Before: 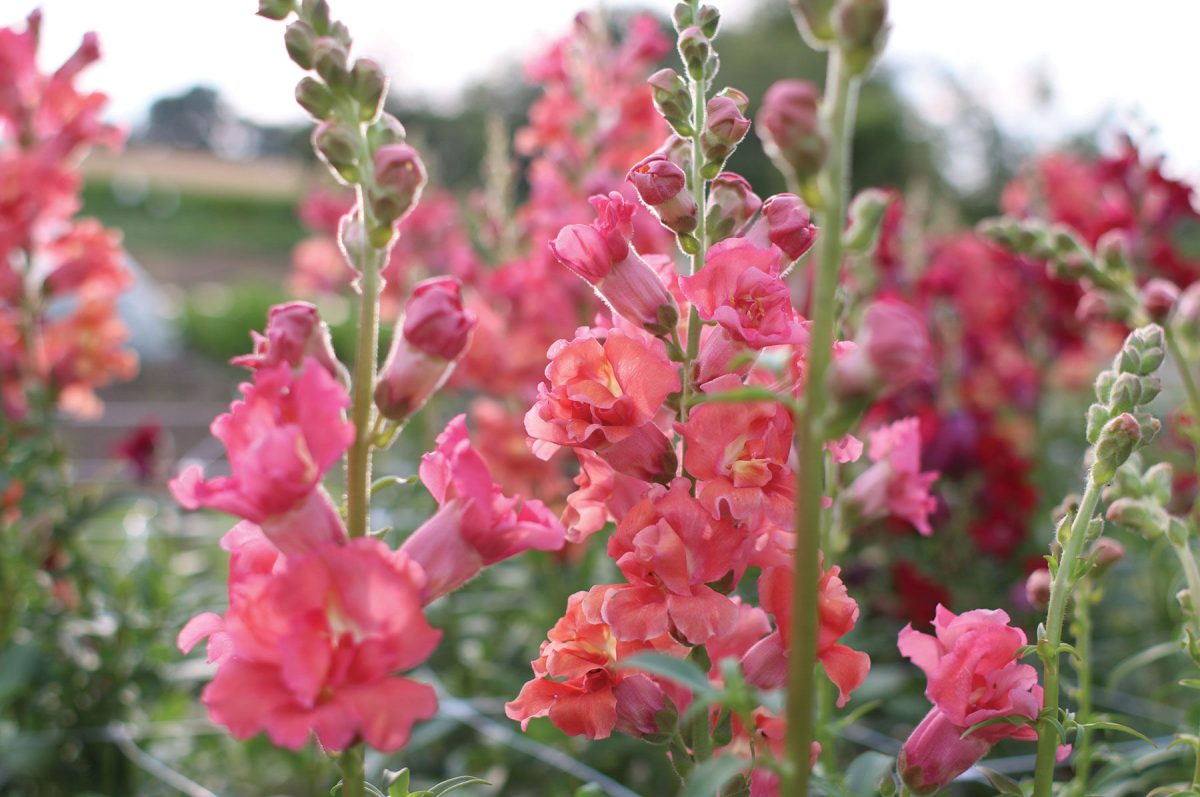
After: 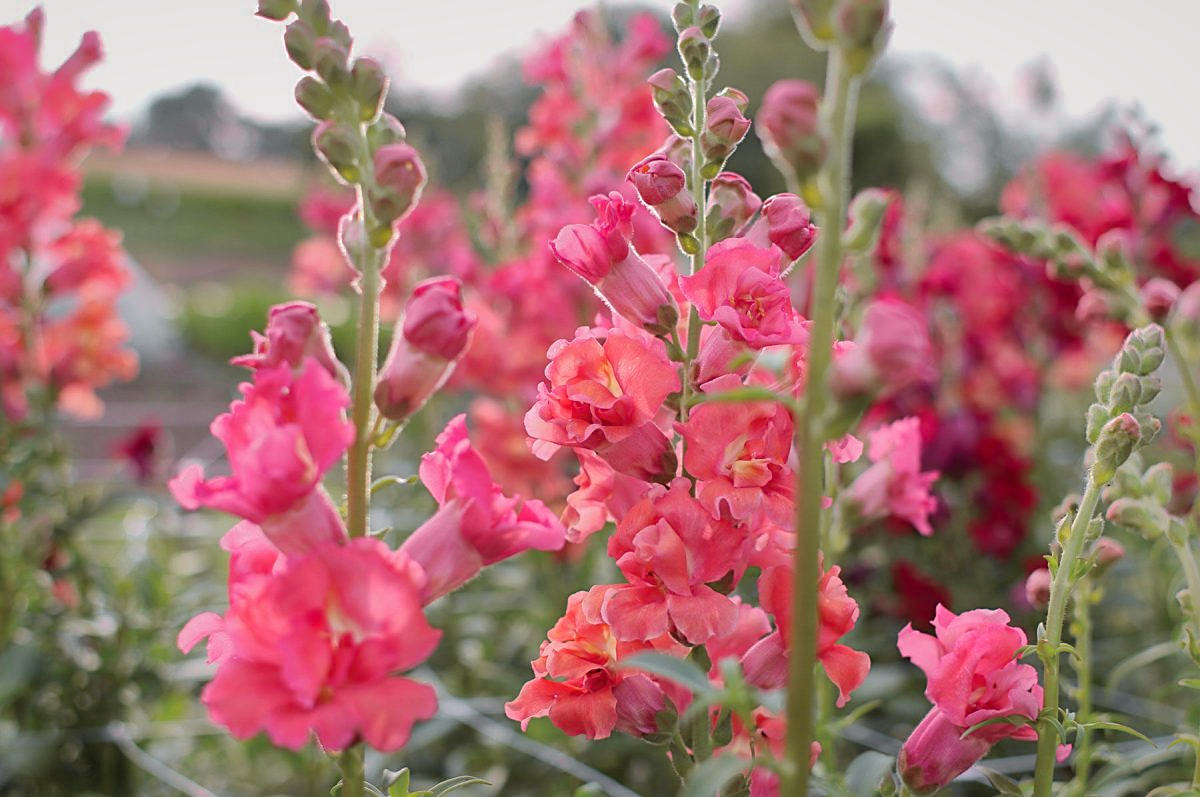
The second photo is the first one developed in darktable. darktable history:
tone curve: curves: ch0 [(0, 0.013) (0.036, 0.035) (0.274, 0.288) (0.504, 0.536) (0.844, 0.84) (1, 0.97)]; ch1 [(0, 0) (0.389, 0.403) (0.462, 0.48) (0.499, 0.5) (0.522, 0.534) (0.567, 0.588) (0.626, 0.645) (0.749, 0.781) (1, 1)]; ch2 [(0, 0) (0.457, 0.486) (0.5, 0.501) (0.533, 0.539) (0.599, 0.6) (0.704, 0.732) (1, 1)], color space Lab, independent channels, preserve colors none
sharpen: on, module defaults
shadows and highlights: shadows -19.91, highlights -73.15
